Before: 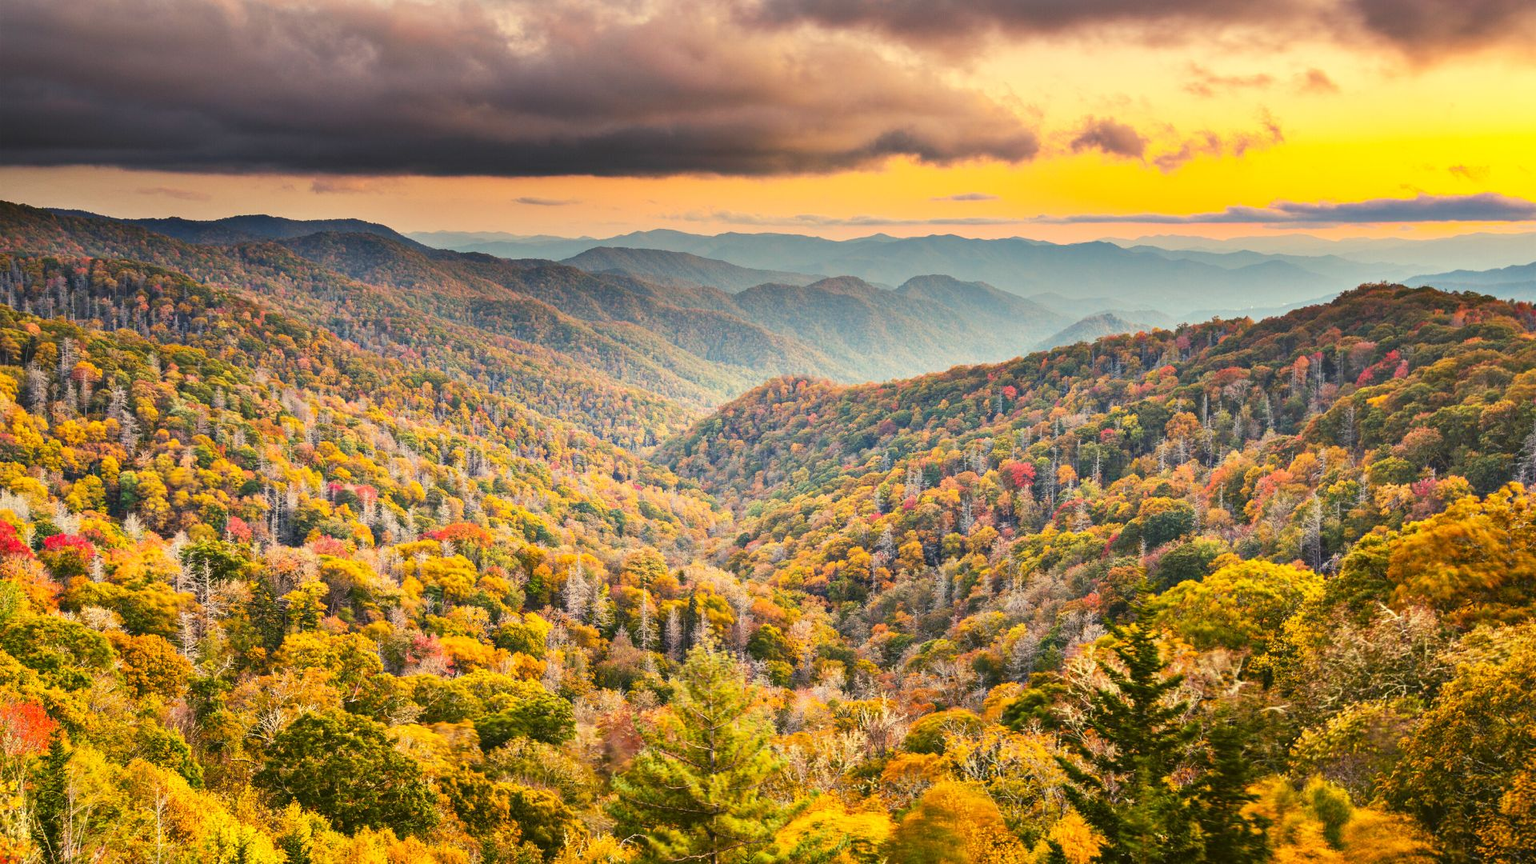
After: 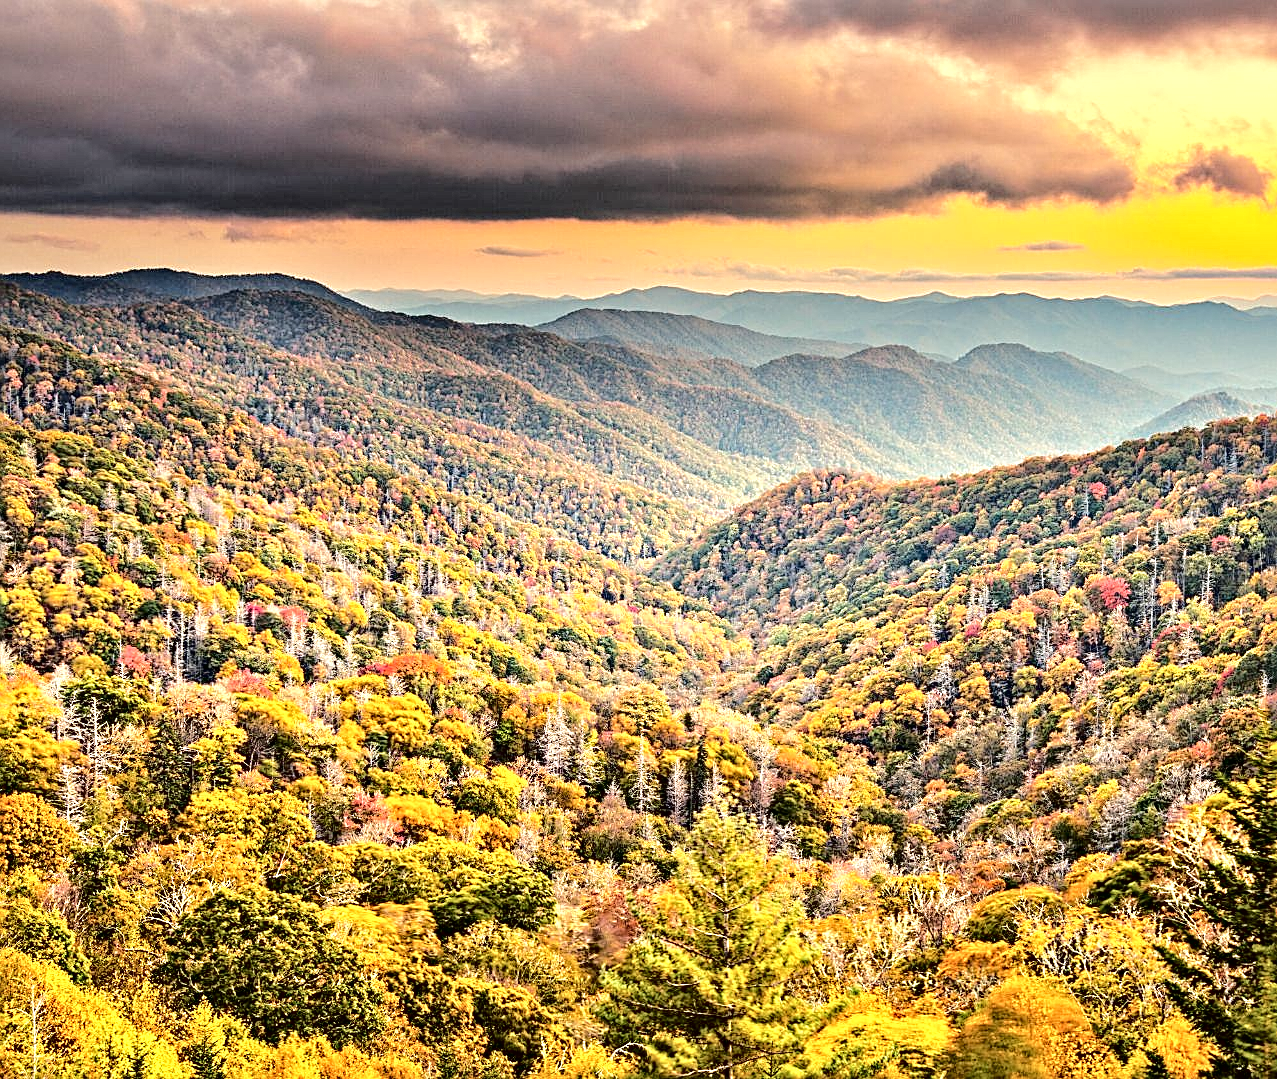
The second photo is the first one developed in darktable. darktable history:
contrast equalizer: octaves 7, y [[0.5, 0.542, 0.583, 0.625, 0.667, 0.708], [0.5 ×6], [0.5 ×6], [0 ×6], [0 ×6]]
exposure: exposure 0.297 EV, compensate highlight preservation false
sharpen: on, module defaults
tone curve: curves: ch0 [(0, 0) (0.004, 0) (0.133, 0.076) (0.325, 0.362) (0.879, 0.885) (1, 1)], color space Lab, independent channels, preserve colors none
crop and rotate: left 8.573%, right 24.875%
